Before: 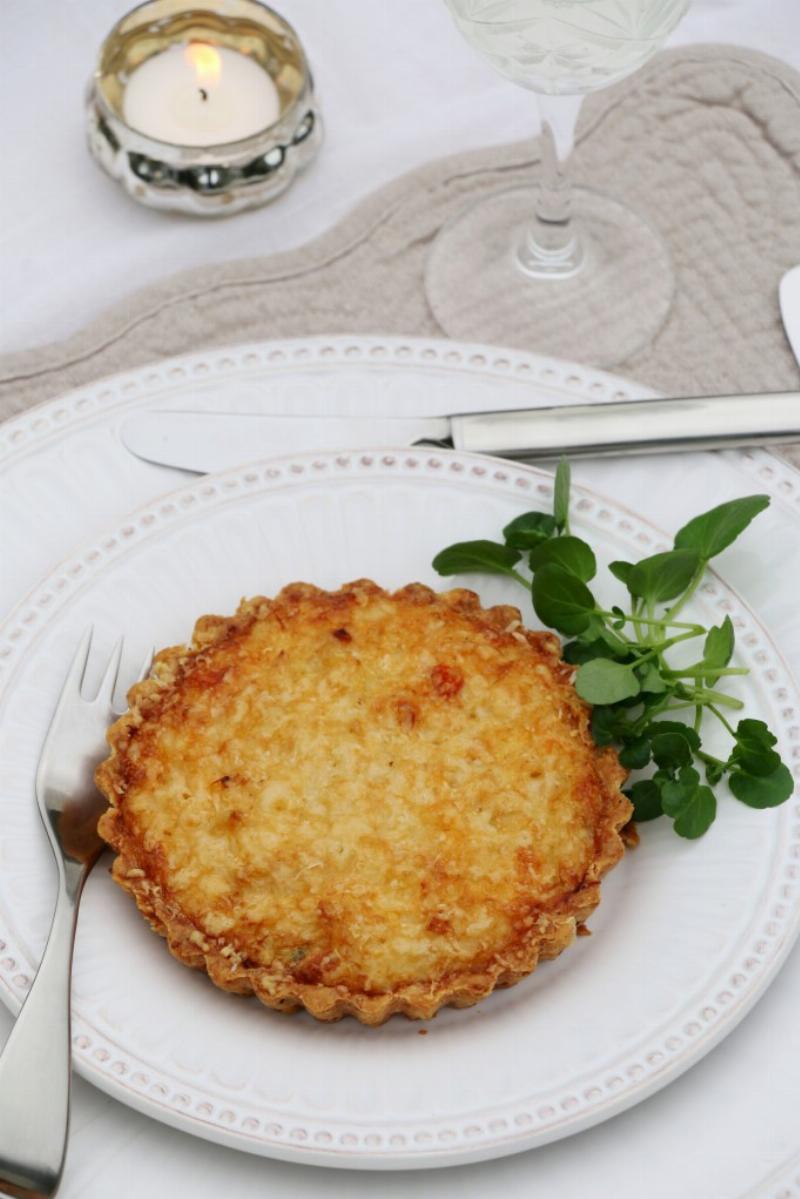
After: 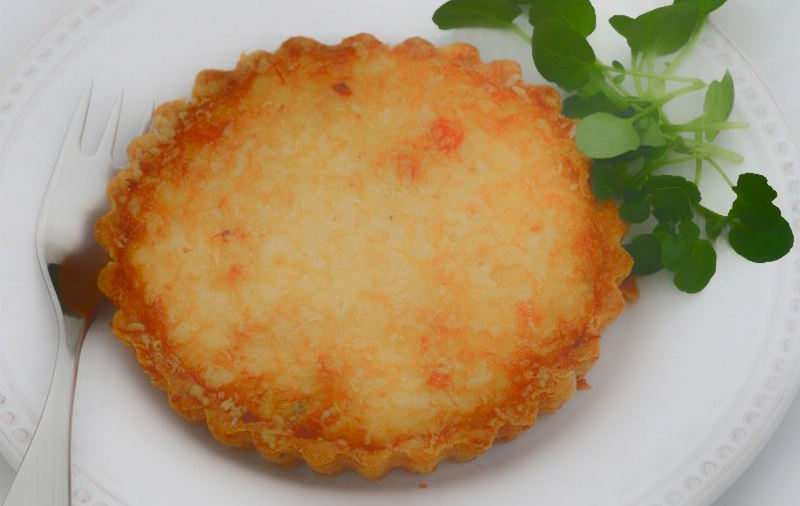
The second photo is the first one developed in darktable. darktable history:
crop: top 45.546%, bottom 12.245%
tone equalizer: edges refinement/feathering 500, mask exposure compensation -1.57 EV, preserve details no
contrast brightness saturation: brightness 0.142
color balance rgb: perceptual saturation grading › global saturation 0.12%, perceptual saturation grading › highlights -32.514%, perceptual saturation grading › mid-tones 5.949%, perceptual saturation grading › shadows 18.195%, perceptual brilliance grading › mid-tones 9.782%, perceptual brilliance grading › shadows 15.147%
shadows and highlights: shadows 30.66, highlights -62.39, soften with gaussian
contrast equalizer: octaves 7, y [[0.48, 0.654, 0.731, 0.706, 0.772, 0.382], [0.55 ×6], [0 ×6], [0 ×6], [0 ×6]], mix -0.988
